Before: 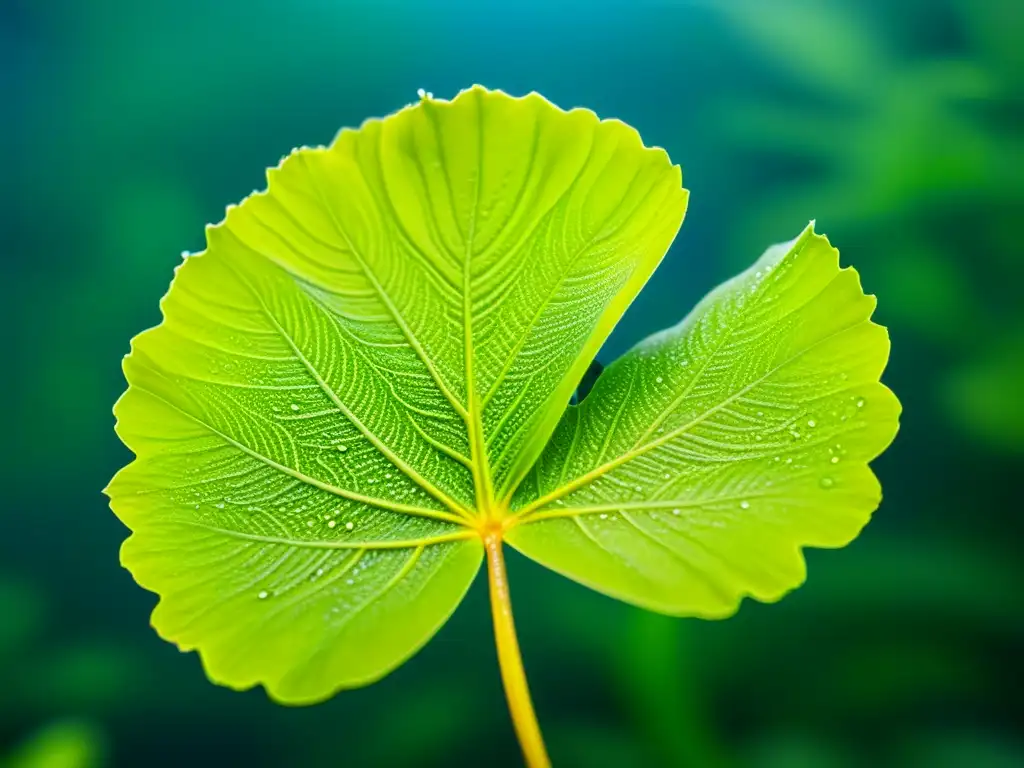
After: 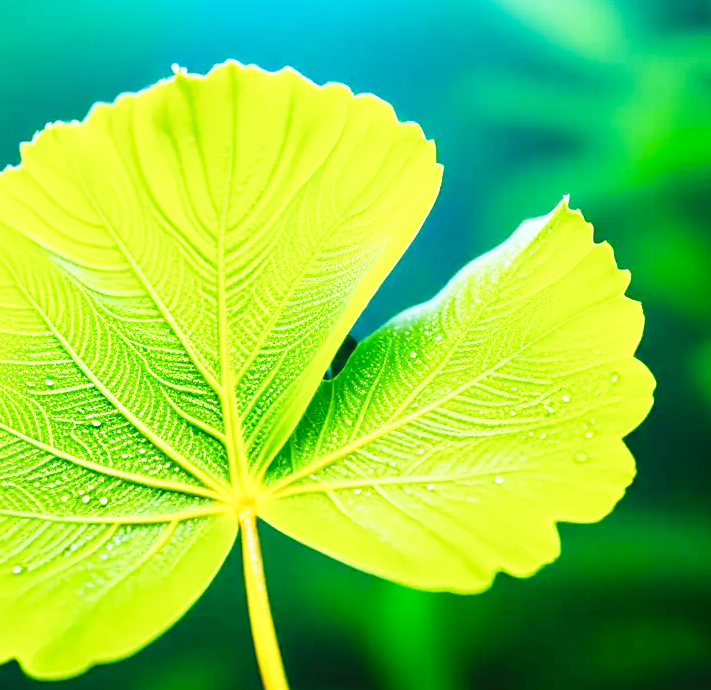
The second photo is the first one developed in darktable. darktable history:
base curve: curves: ch0 [(0, 0) (0.026, 0.03) (0.109, 0.232) (0.351, 0.748) (0.669, 0.968) (1, 1)], preserve colors none
color correction: highlights a* -2.79, highlights b* -2.09, shadows a* 2.18, shadows b* 2.71
crop and rotate: left 24.049%, top 3.361%, right 6.506%, bottom 6.759%
